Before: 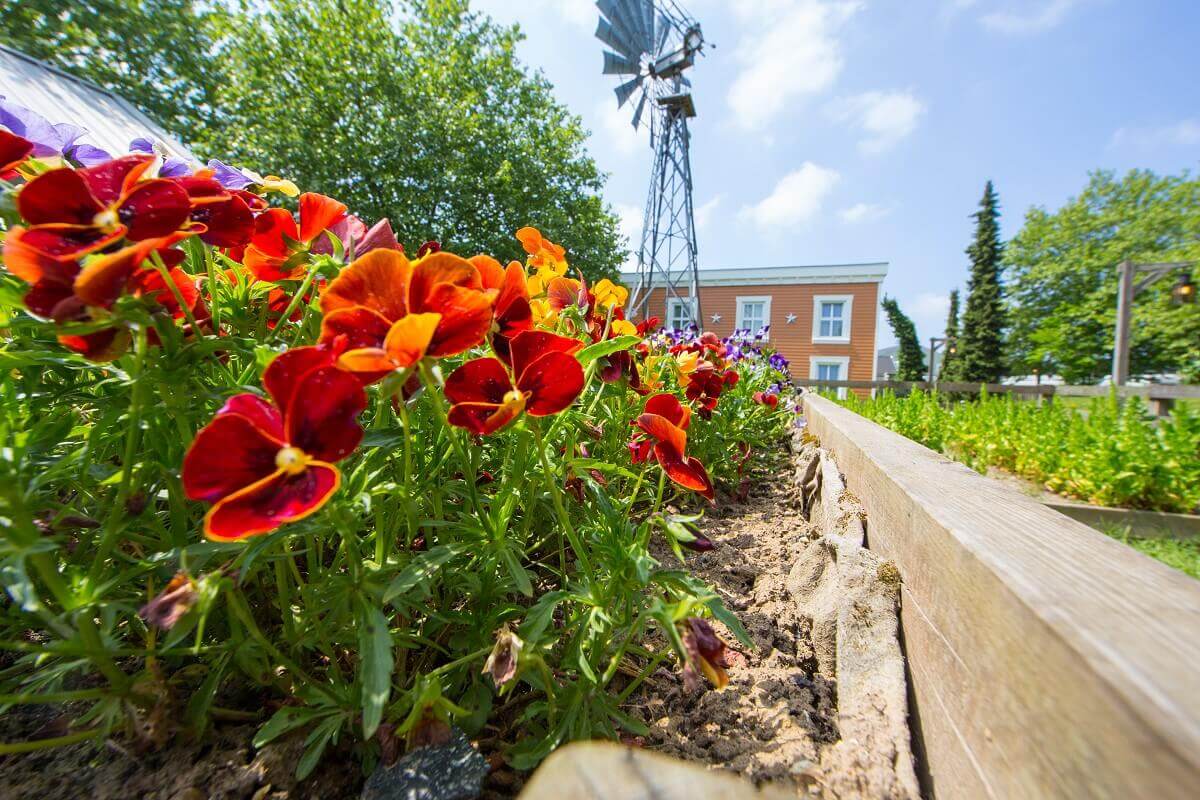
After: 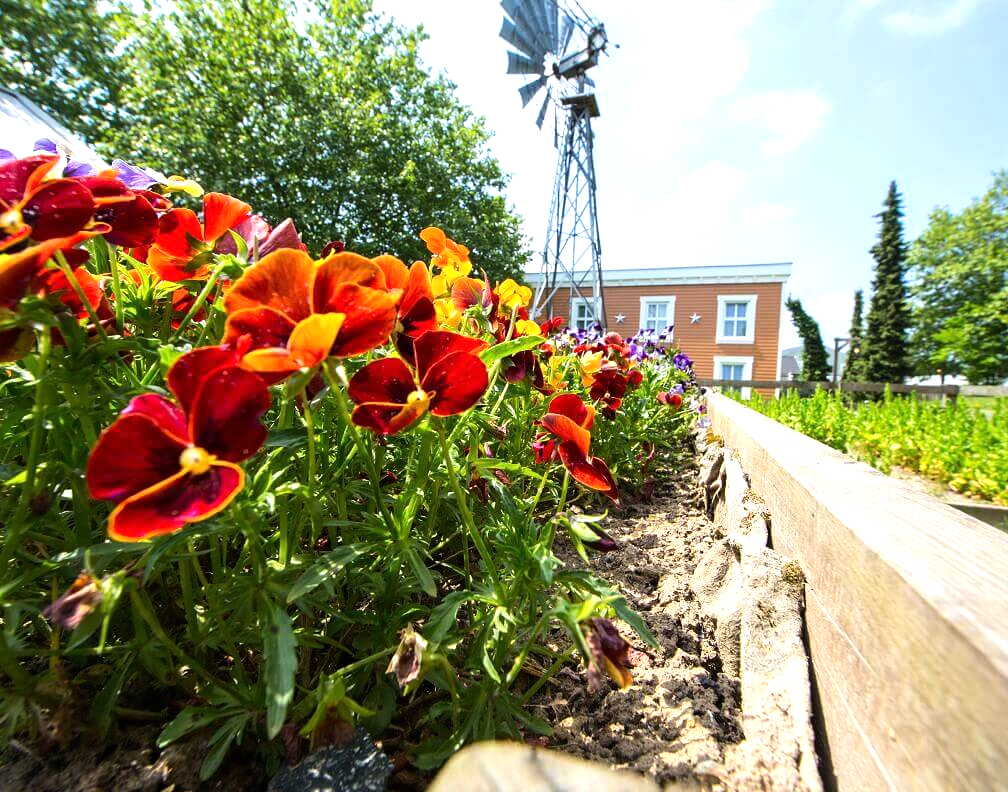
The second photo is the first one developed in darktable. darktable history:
tone equalizer: -8 EV -0.75 EV, -7 EV -0.7 EV, -6 EV -0.6 EV, -5 EV -0.4 EV, -3 EV 0.4 EV, -2 EV 0.6 EV, -1 EV 0.7 EV, +0 EV 0.75 EV, edges refinement/feathering 500, mask exposure compensation -1.57 EV, preserve details no
crop: left 8.026%, right 7.374%
